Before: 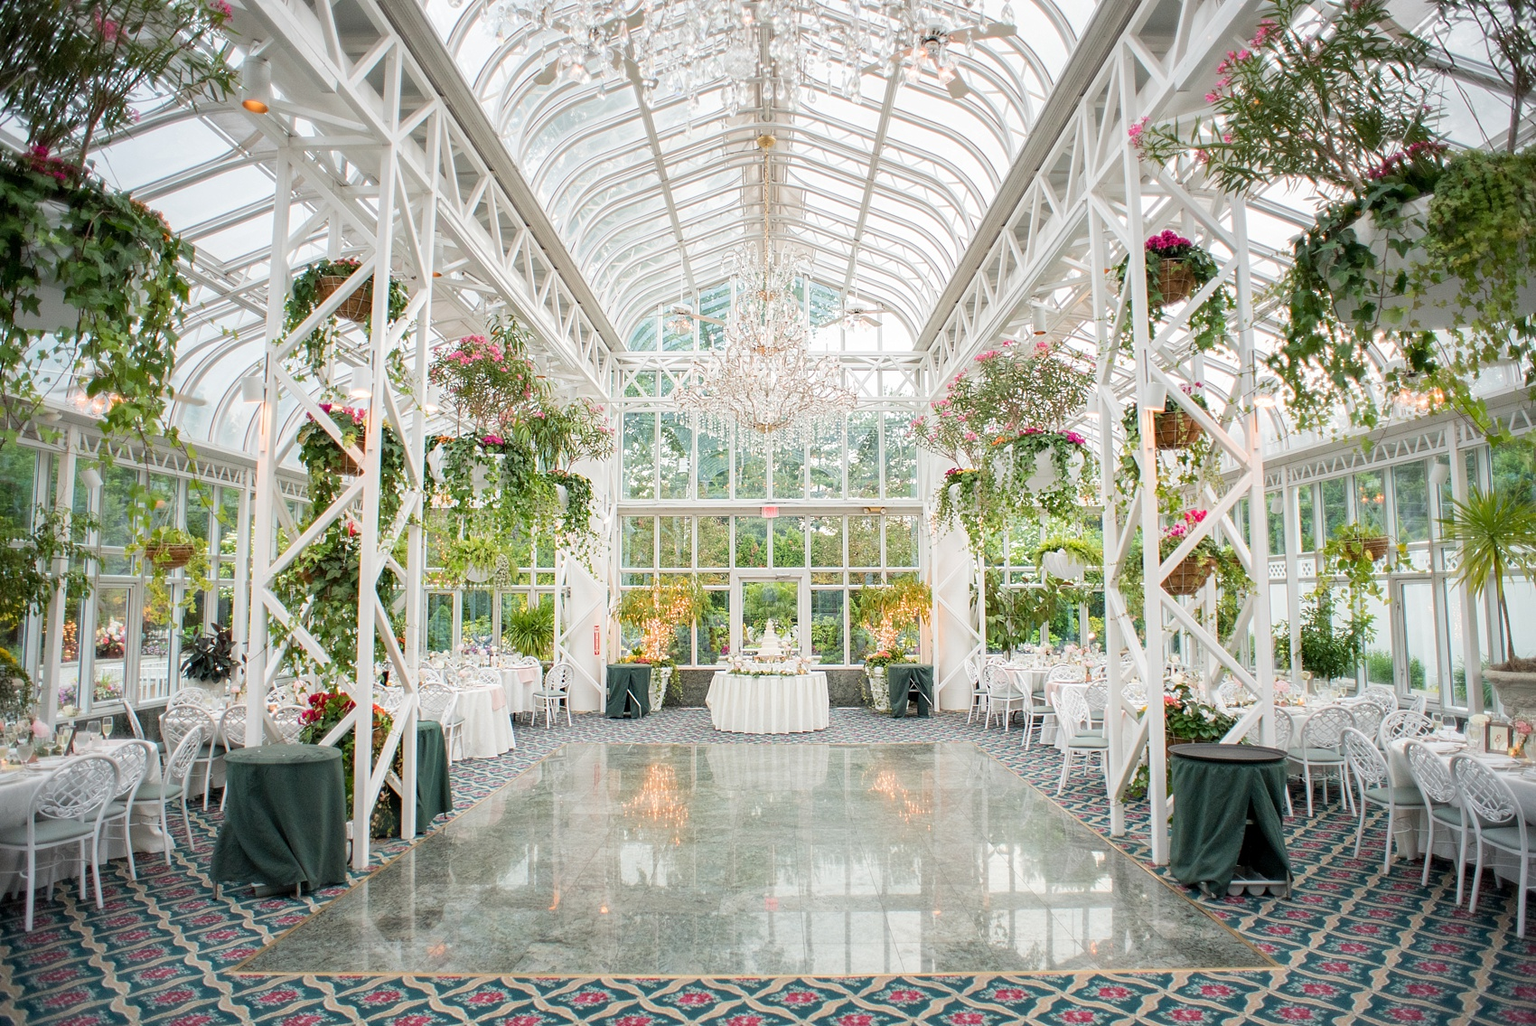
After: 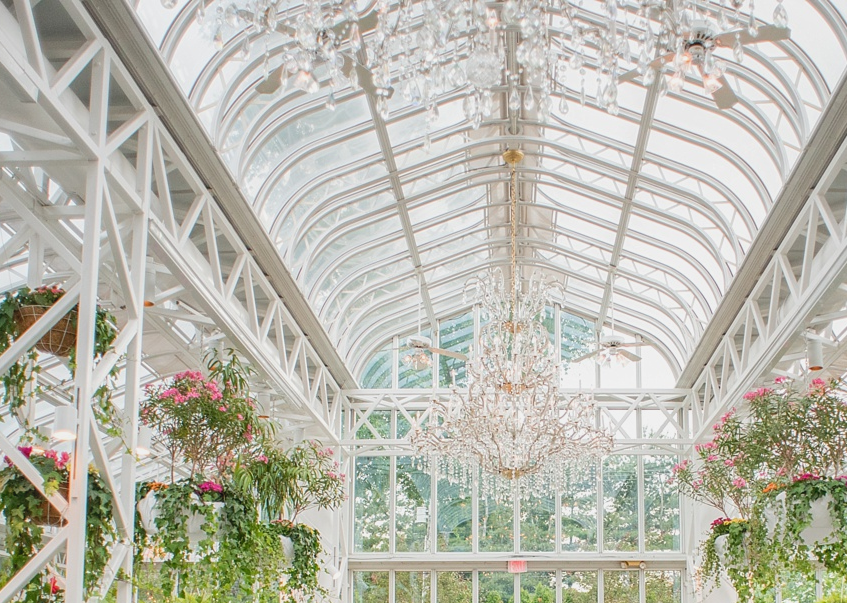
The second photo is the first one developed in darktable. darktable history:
crop: left 19.706%, right 30.427%, bottom 46.848%
local contrast: detail 114%
contrast brightness saturation: contrast -0.122
